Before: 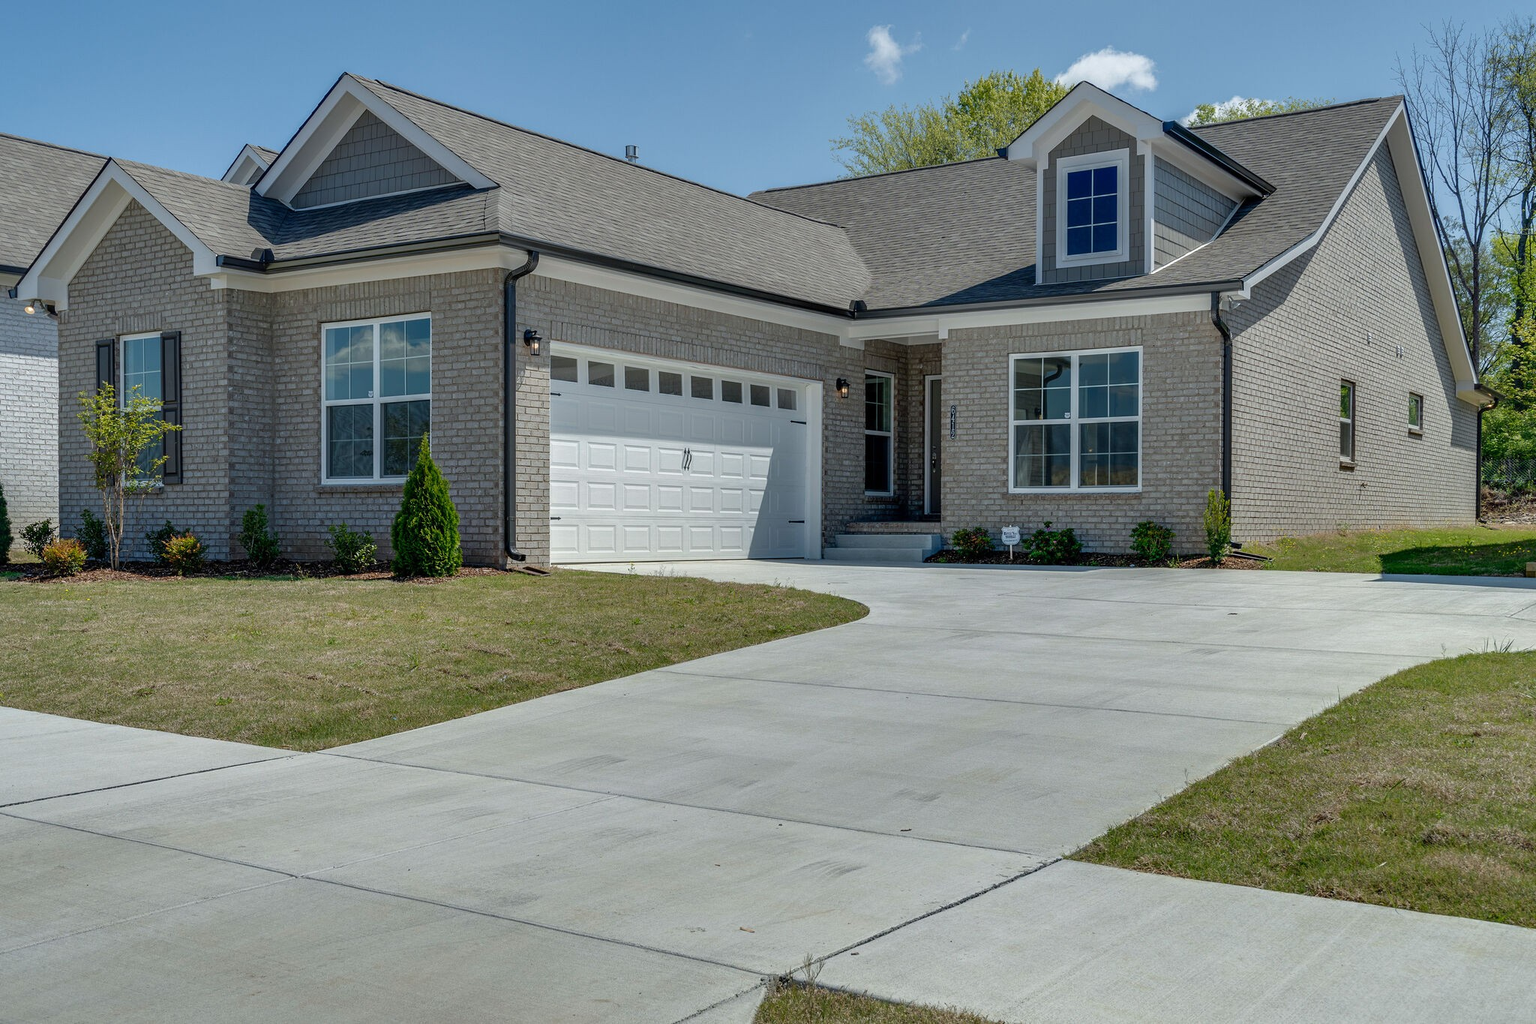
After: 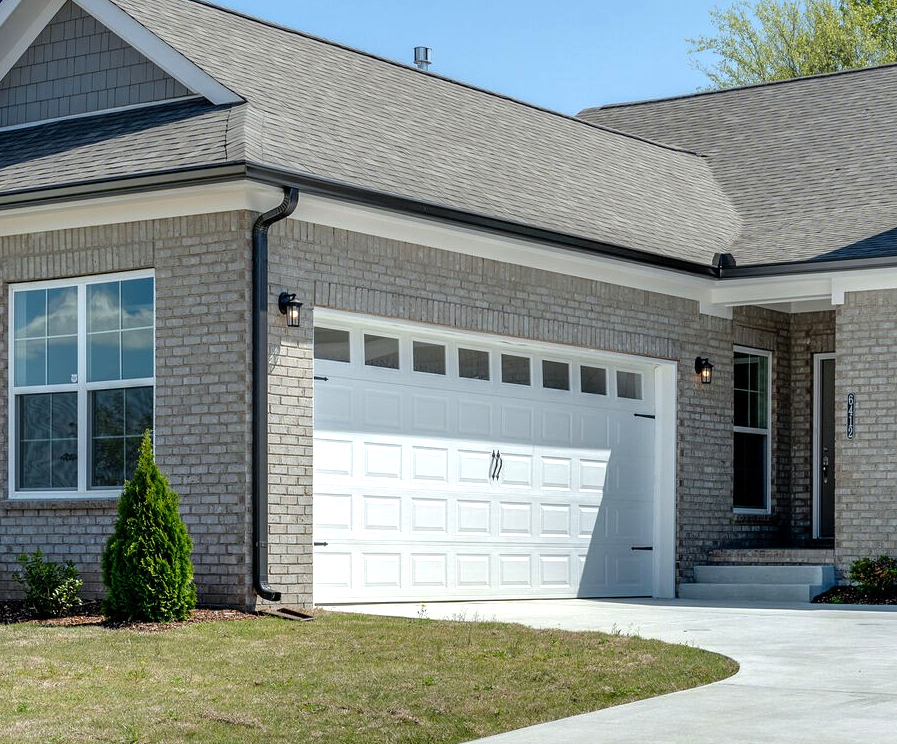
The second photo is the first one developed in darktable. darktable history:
crop: left 20.551%, top 10.833%, right 35.603%, bottom 34.635%
tone equalizer: -8 EV -0.719 EV, -7 EV -0.725 EV, -6 EV -0.613 EV, -5 EV -0.422 EV, -3 EV 0.378 EV, -2 EV 0.6 EV, -1 EV 0.692 EV, +0 EV 0.745 EV
